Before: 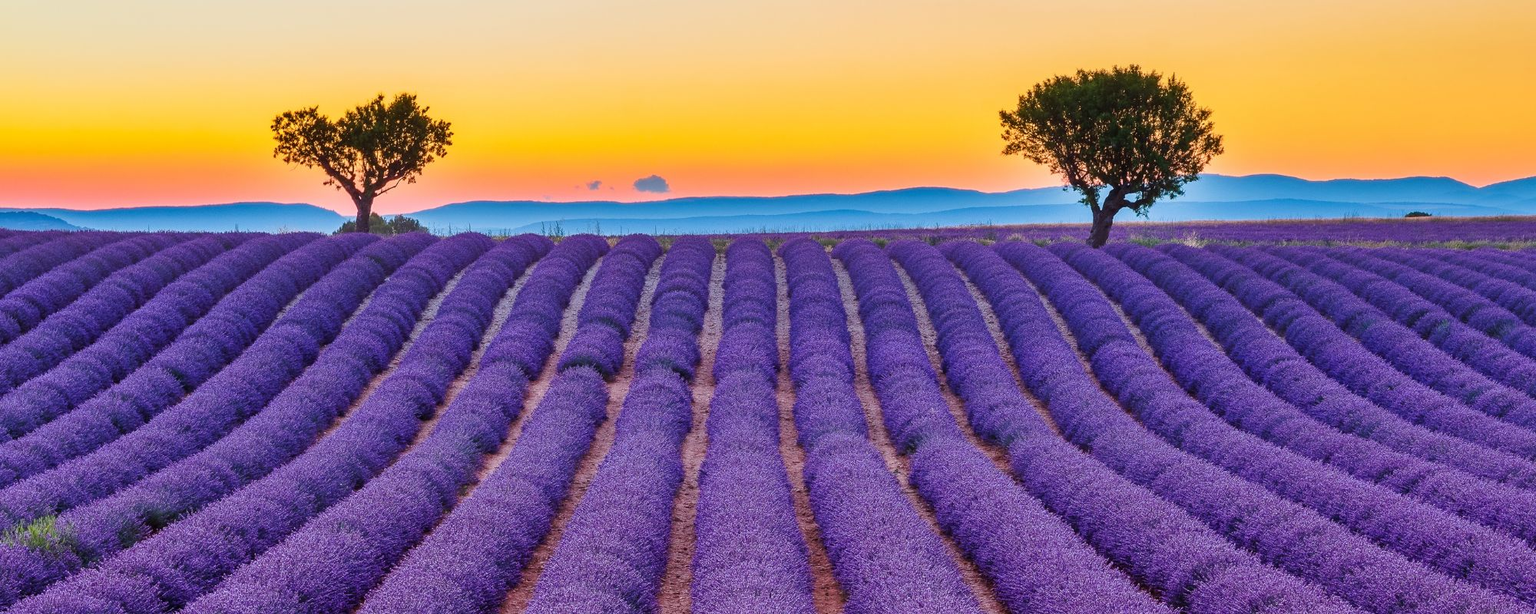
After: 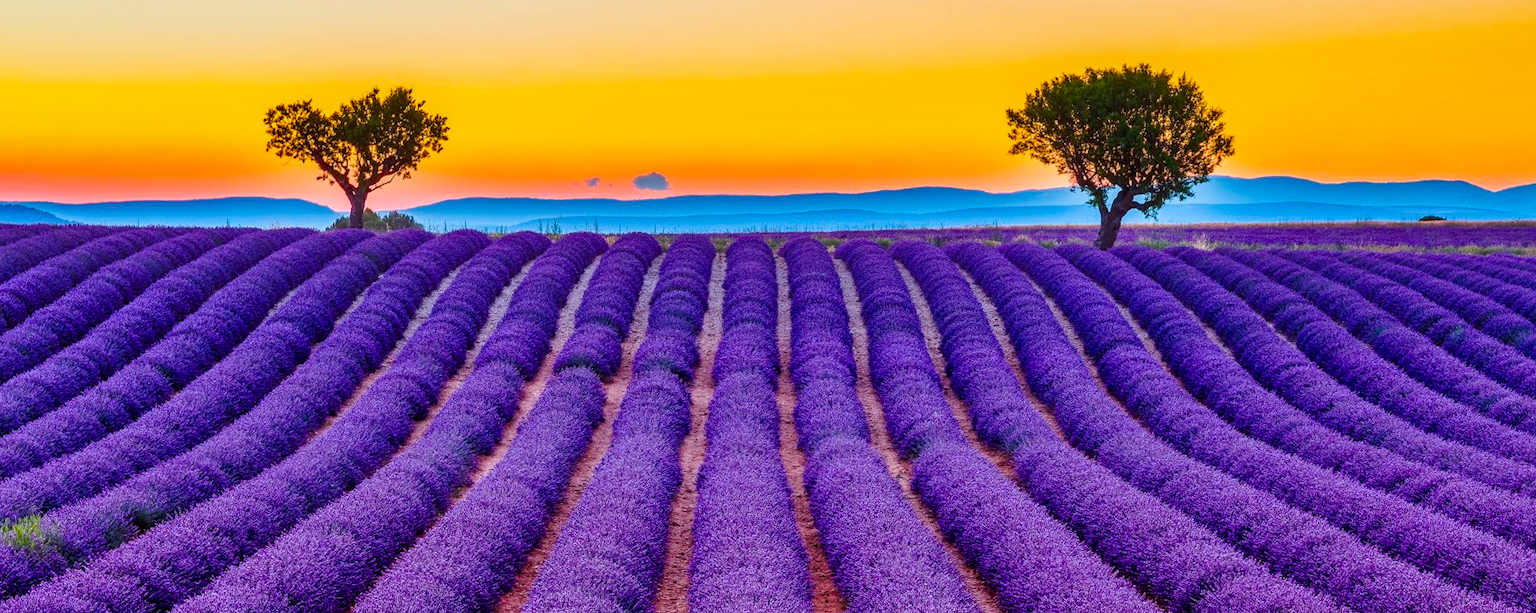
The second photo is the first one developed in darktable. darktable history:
local contrast: detail 130%
color balance rgb: perceptual saturation grading › global saturation 36.061%, perceptual saturation grading › shadows 36.062%
crop and rotate: angle -0.441°
